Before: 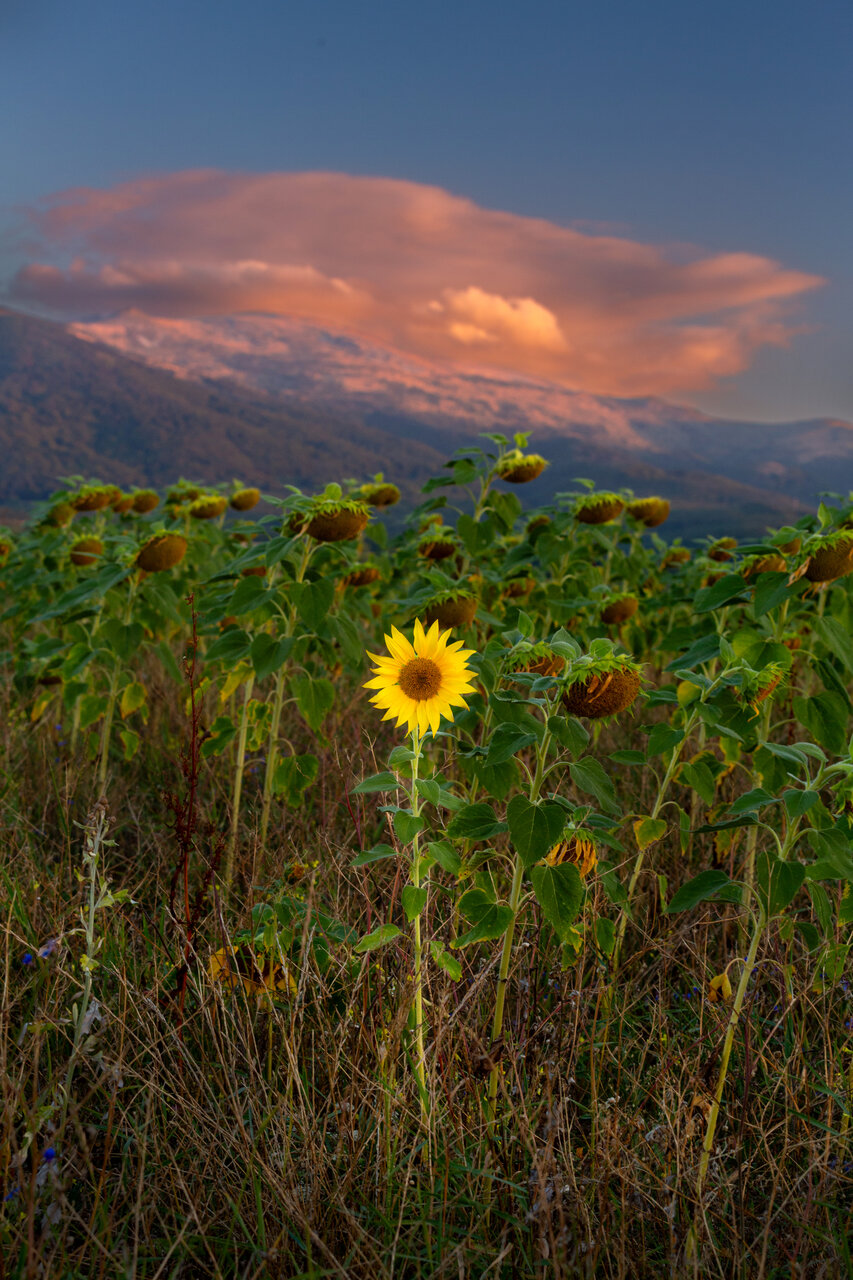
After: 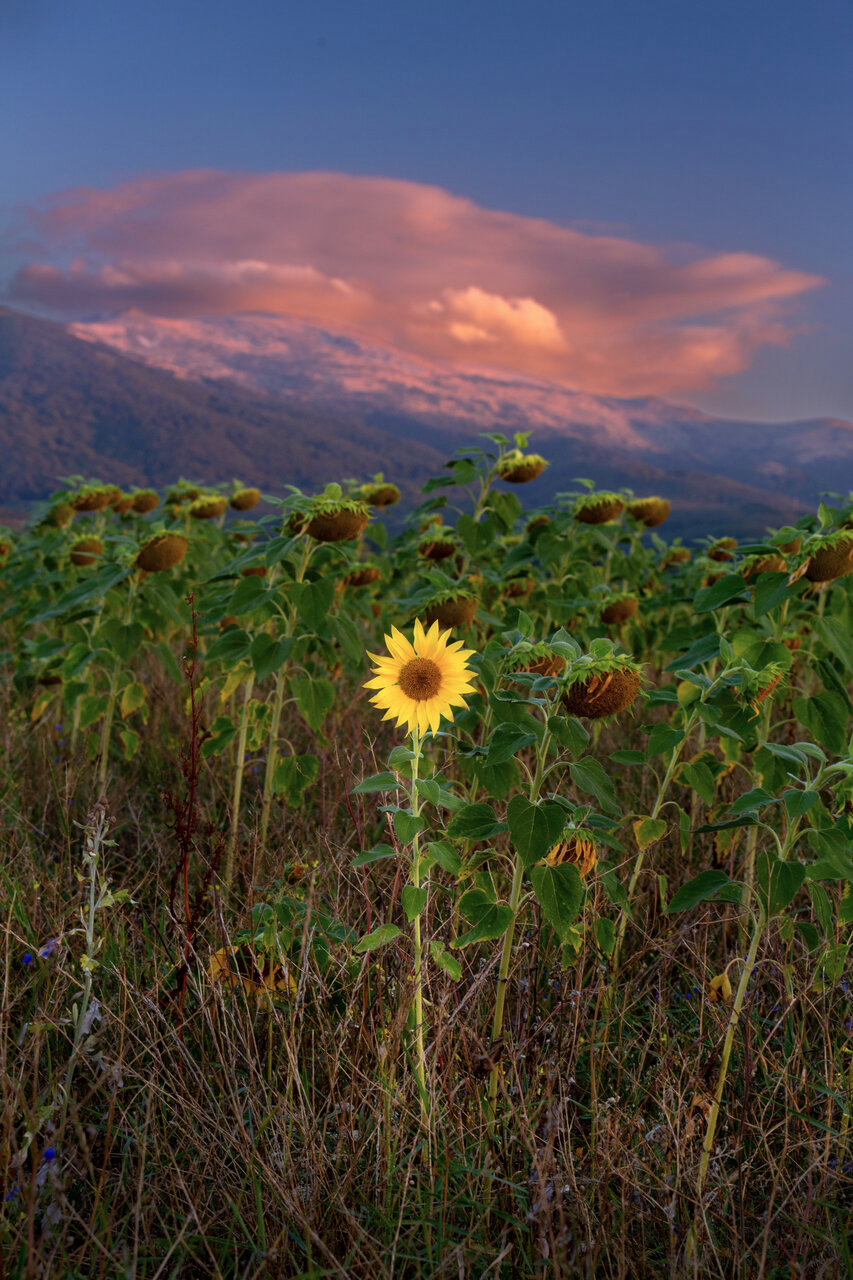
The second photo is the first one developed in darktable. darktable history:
color calibration: illuminant as shot in camera, x 0.362, y 0.386, temperature 4531.59 K
contrast brightness saturation: saturation -0.046
